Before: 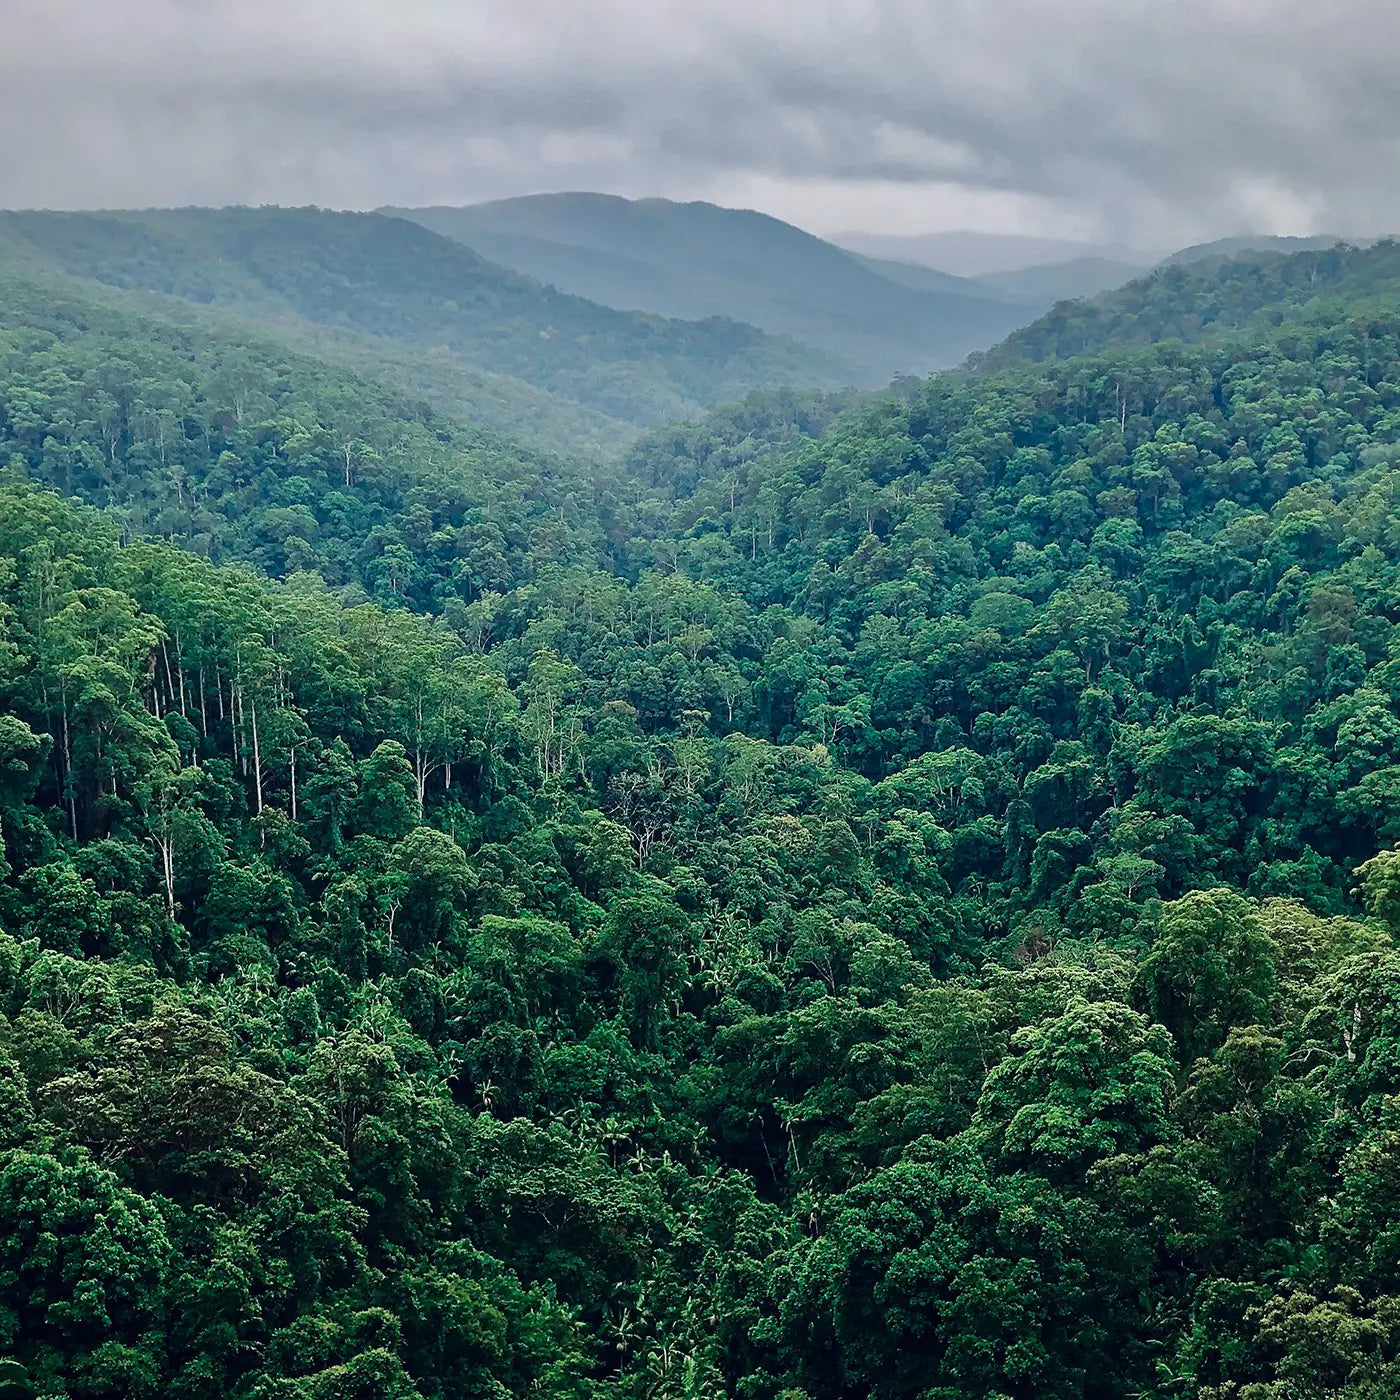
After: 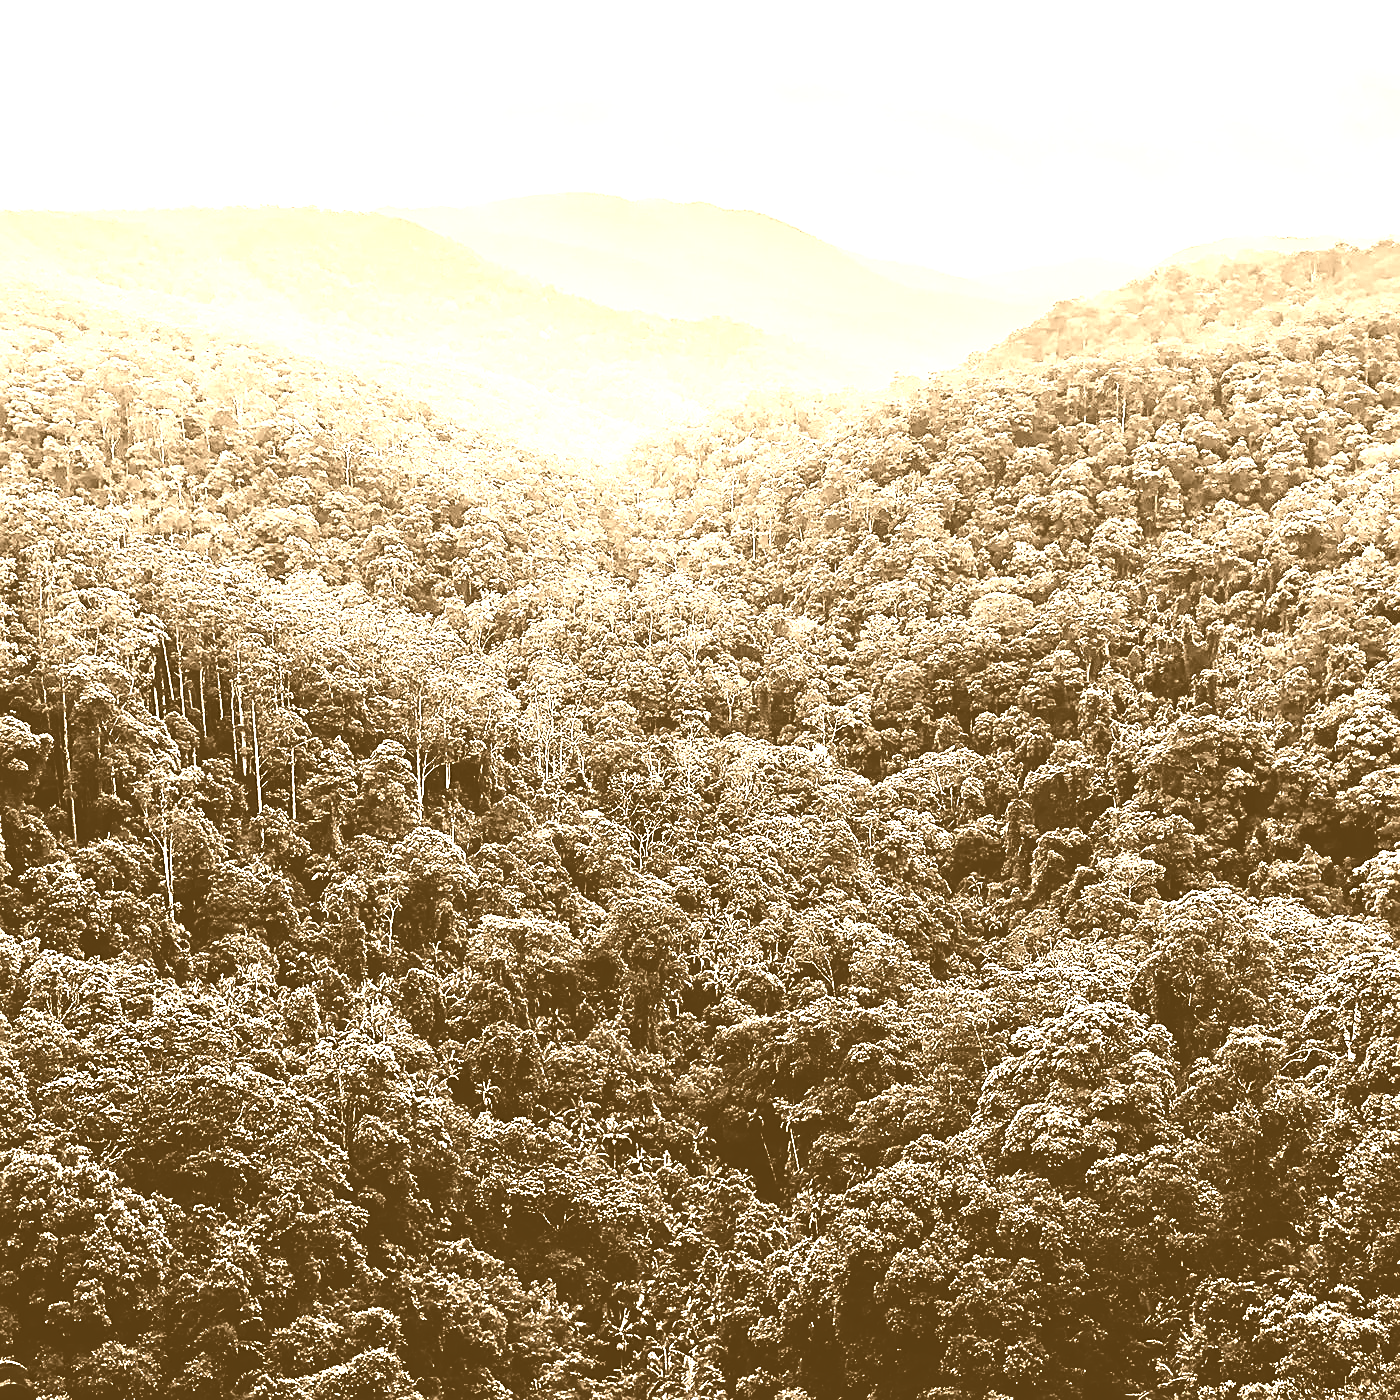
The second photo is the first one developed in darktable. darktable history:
colorize: hue 28.8°, source mix 100%
rgb curve: curves: ch0 [(0, 0) (0.21, 0.15) (0.24, 0.21) (0.5, 0.75) (0.75, 0.96) (0.89, 0.99) (1, 1)]; ch1 [(0, 0.02) (0.21, 0.13) (0.25, 0.2) (0.5, 0.67) (0.75, 0.9) (0.89, 0.97) (1, 1)]; ch2 [(0, 0.02) (0.21, 0.13) (0.25, 0.2) (0.5, 0.67) (0.75, 0.9) (0.89, 0.97) (1, 1)], compensate middle gray true
sharpen: amount 0.478
color zones: curves: ch1 [(0, 0.469) (0.072, 0.457) (0.243, 0.494) (0.429, 0.5) (0.571, 0.5) (0.714, 0.5) (0.857, 0.5) (1, 0.469)]; ch2 [(0, 0.499) (0.143, 0.467) (0.242, 0.436) (0.429, 0.493) (0.571, 0.5) (0.714, 0.5) (0.857, 0.5) (1, 0.499)]
